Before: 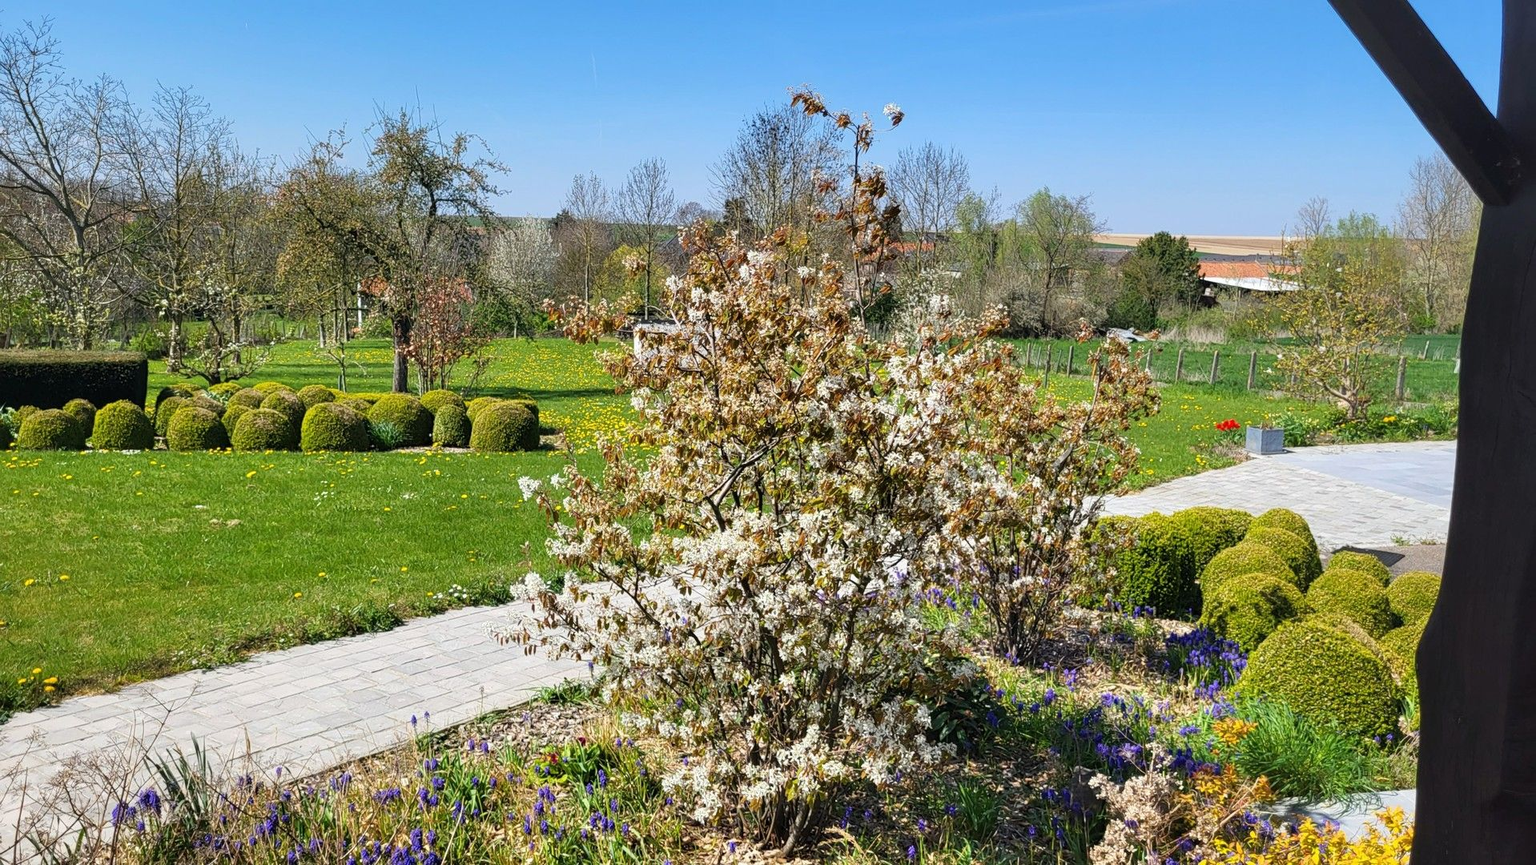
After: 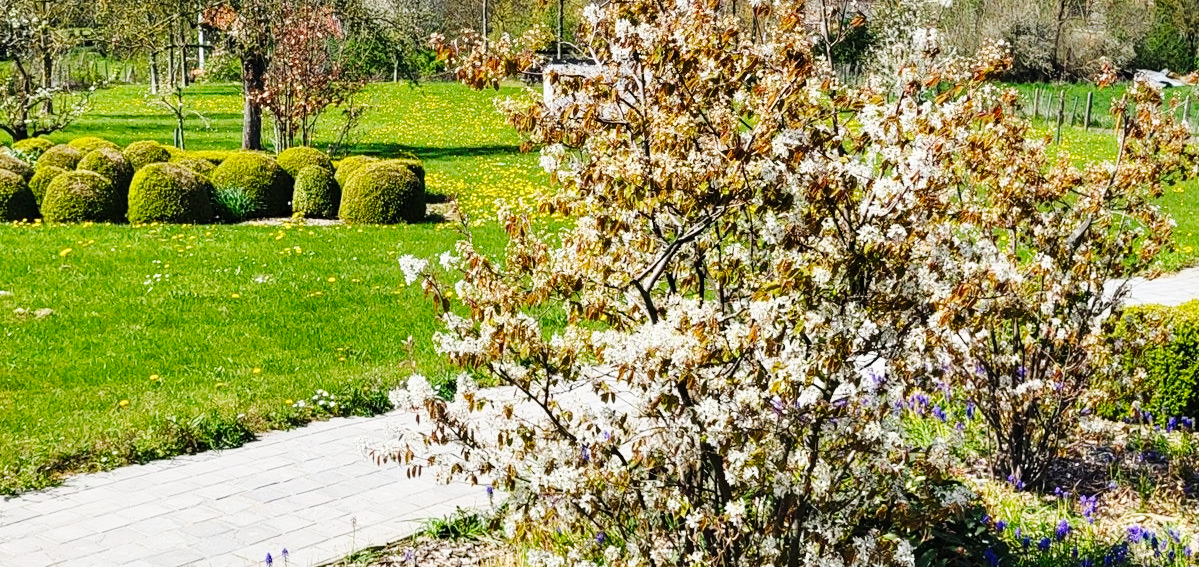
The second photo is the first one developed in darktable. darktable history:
base curve: curves: ch0 [(0, 0) (0.036, 0.025) (0.121, 0.166) (0.206, 0.329) (0.605, 0.79) (1, 1)], preserve colors none
crop: left 12.969%, top 31.513%, right 24.469%, bottom 15.956%
